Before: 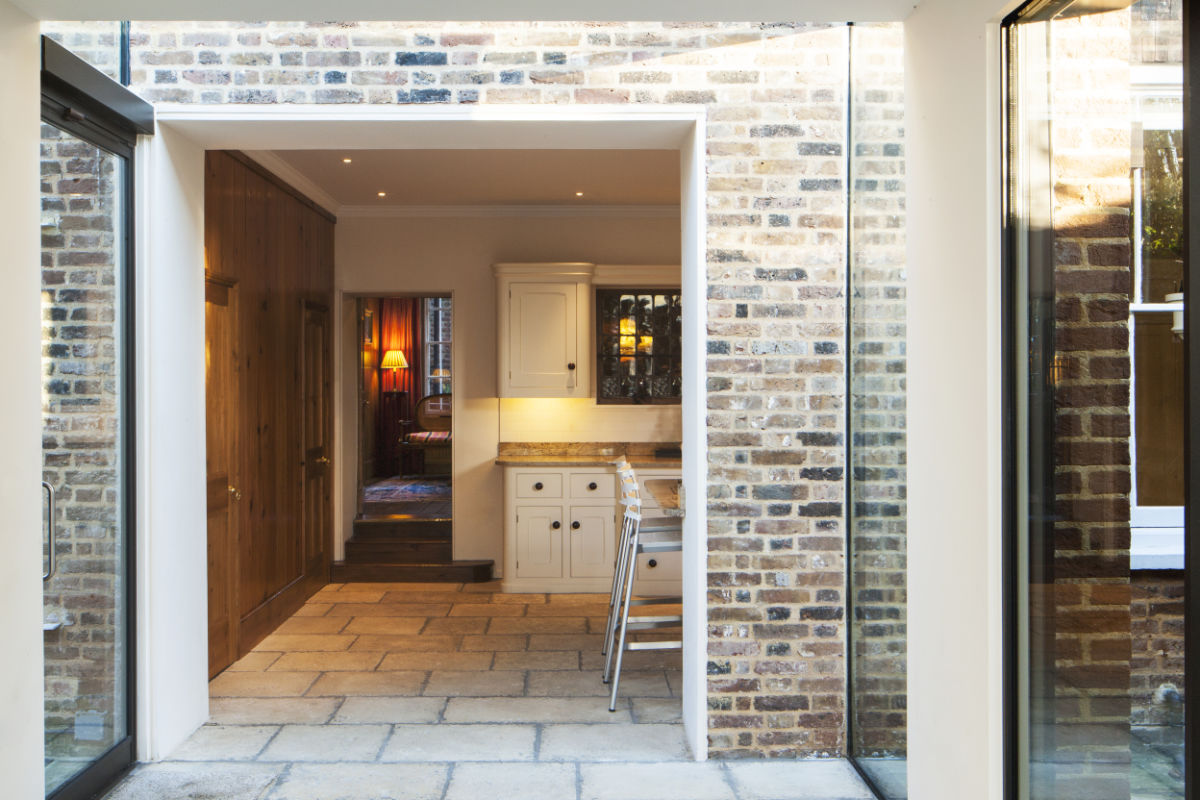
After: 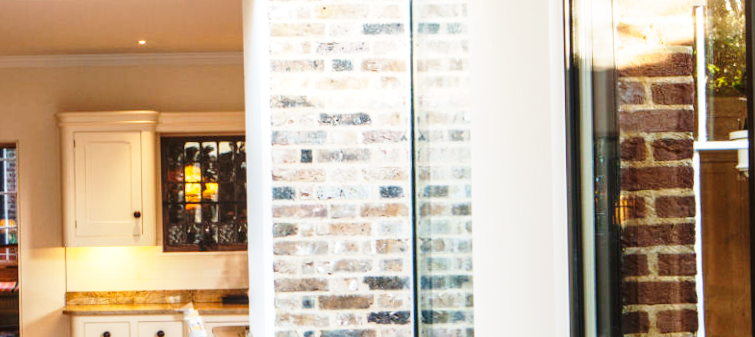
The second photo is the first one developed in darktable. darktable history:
rotate and perspective: rotation -1°, crop left 0.011, crop right 0.989, crop top 0.025, crop bottom 0.975
crop: left 36.005%, top 18.293%, right 0.31%, bottom 38.444%
base curve: curves: ch0 [(0, 0) (0.028, 0.03) (0.121, 0.232) (0.46, 0.748) (0.859, 0.968) (1, 1)], preserve colors none
local contrast: on, module defaults
